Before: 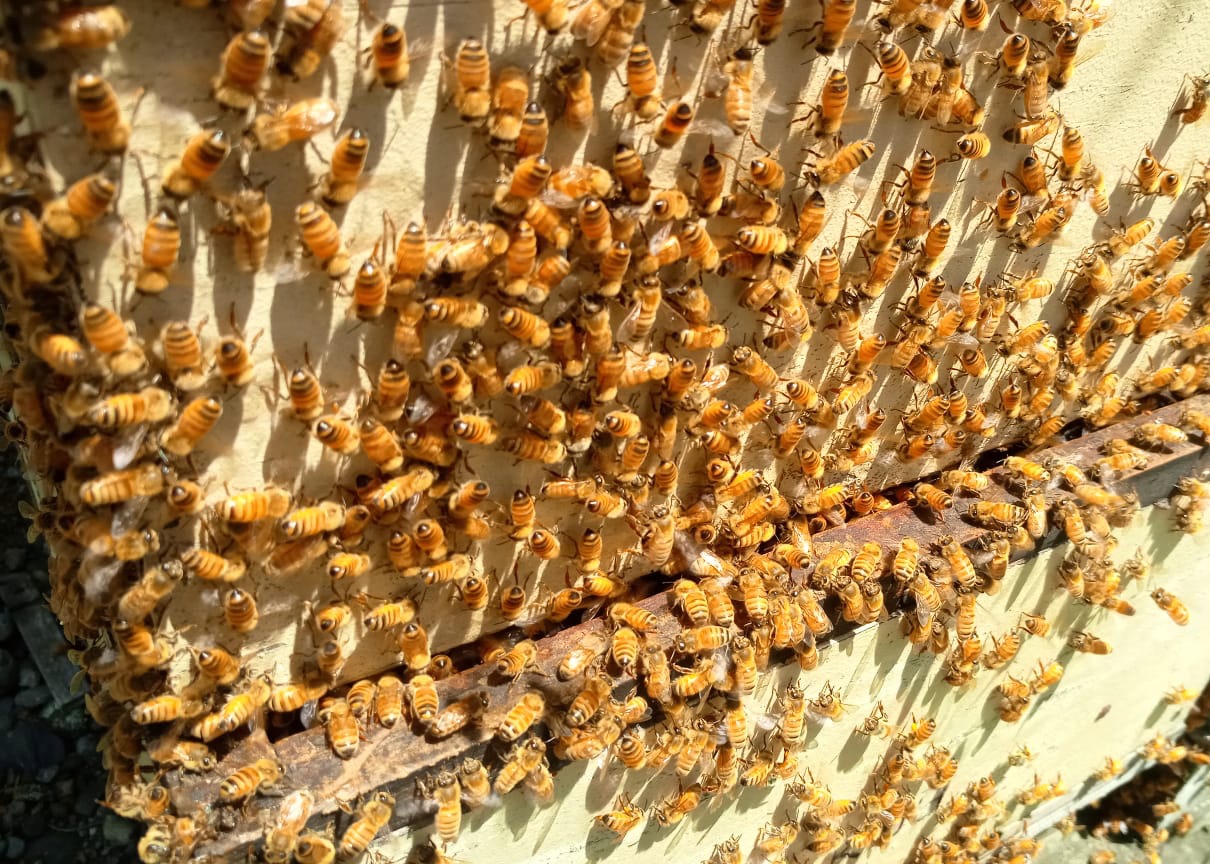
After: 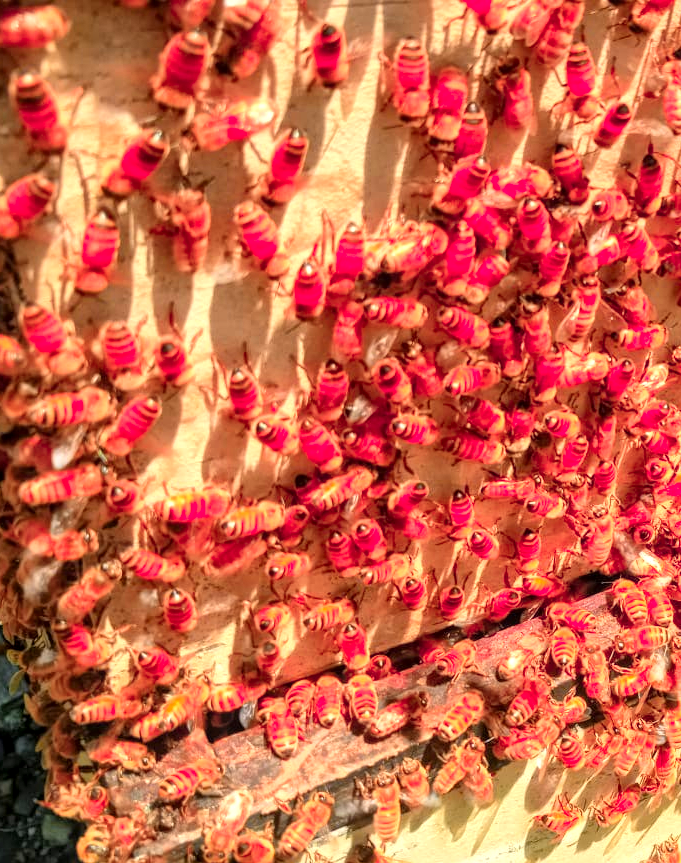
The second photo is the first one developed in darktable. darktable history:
color zones: curves: ch1 [(0.24, 0.634) (0.75, 0.5)]; ch2 [(0.253, 0.437) (0.745, 0.491)], mix 102.12%
global tonemap: drago (1, 100), detail 1
crop: left 5.114%, right 38.589%
local contrast: on, module defaults
exposure: exposure 0.3 EV, compensate highlight preservation false
